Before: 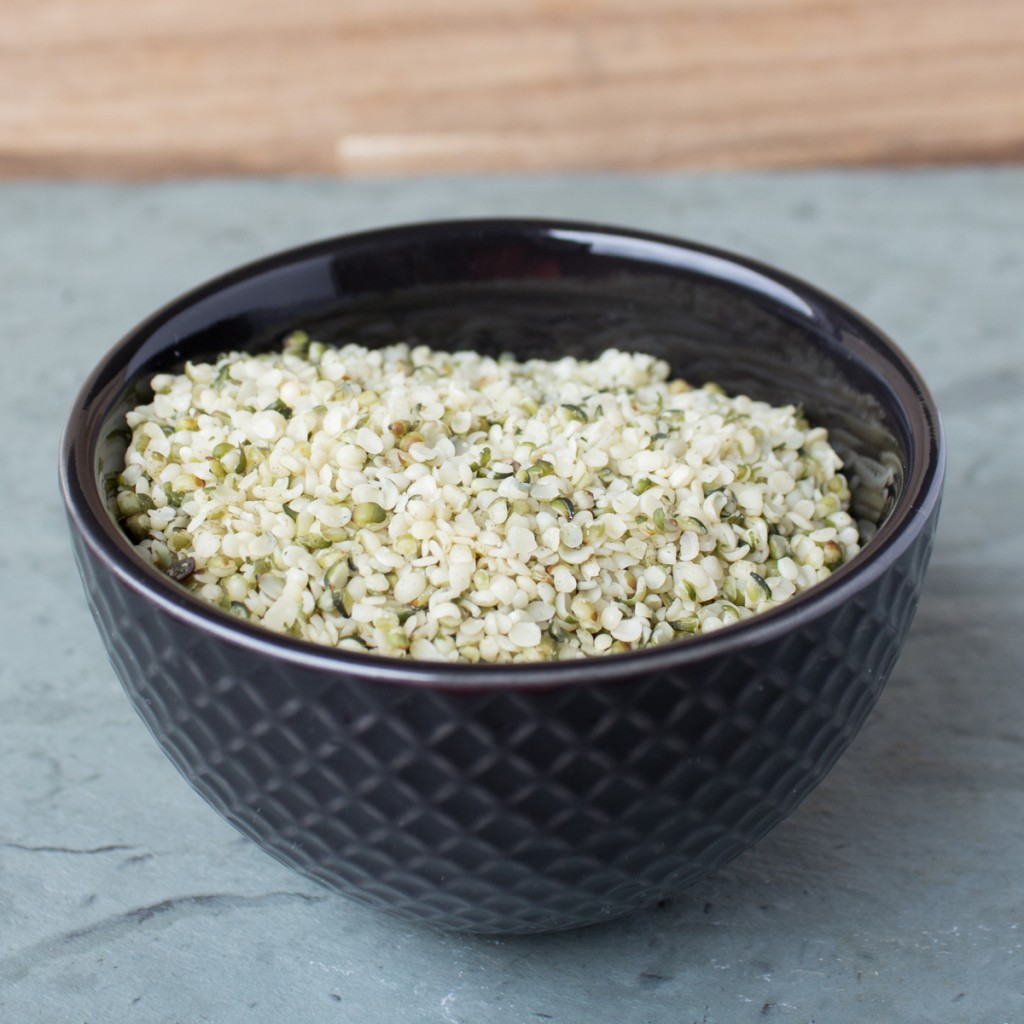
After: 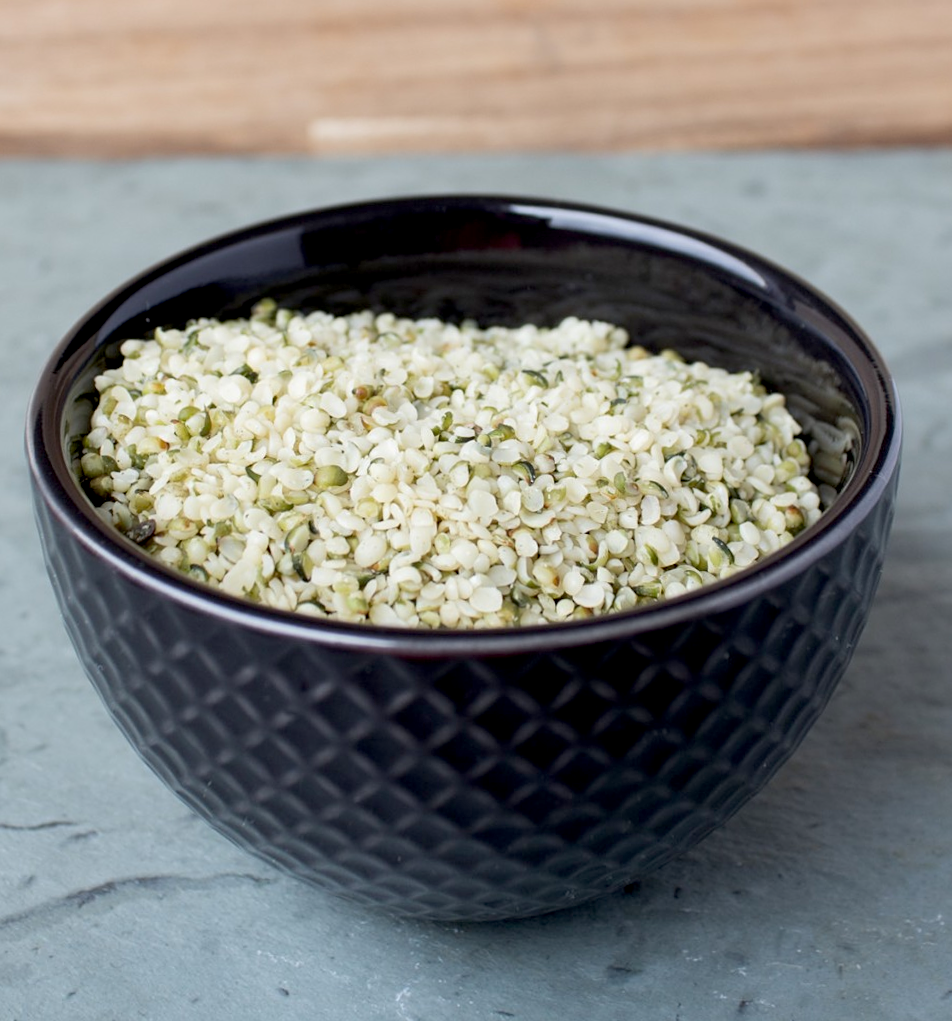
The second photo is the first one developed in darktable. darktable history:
exposure: black level correction 0.011, compensate highlight preservation false
rotate and perspective: rotation 0.215°, lens shift (vertical) -0.139, crop left 0.069, crop right 0.939, crop top 0.002, crop bottom 0.996
sharpen: amount 0.2
